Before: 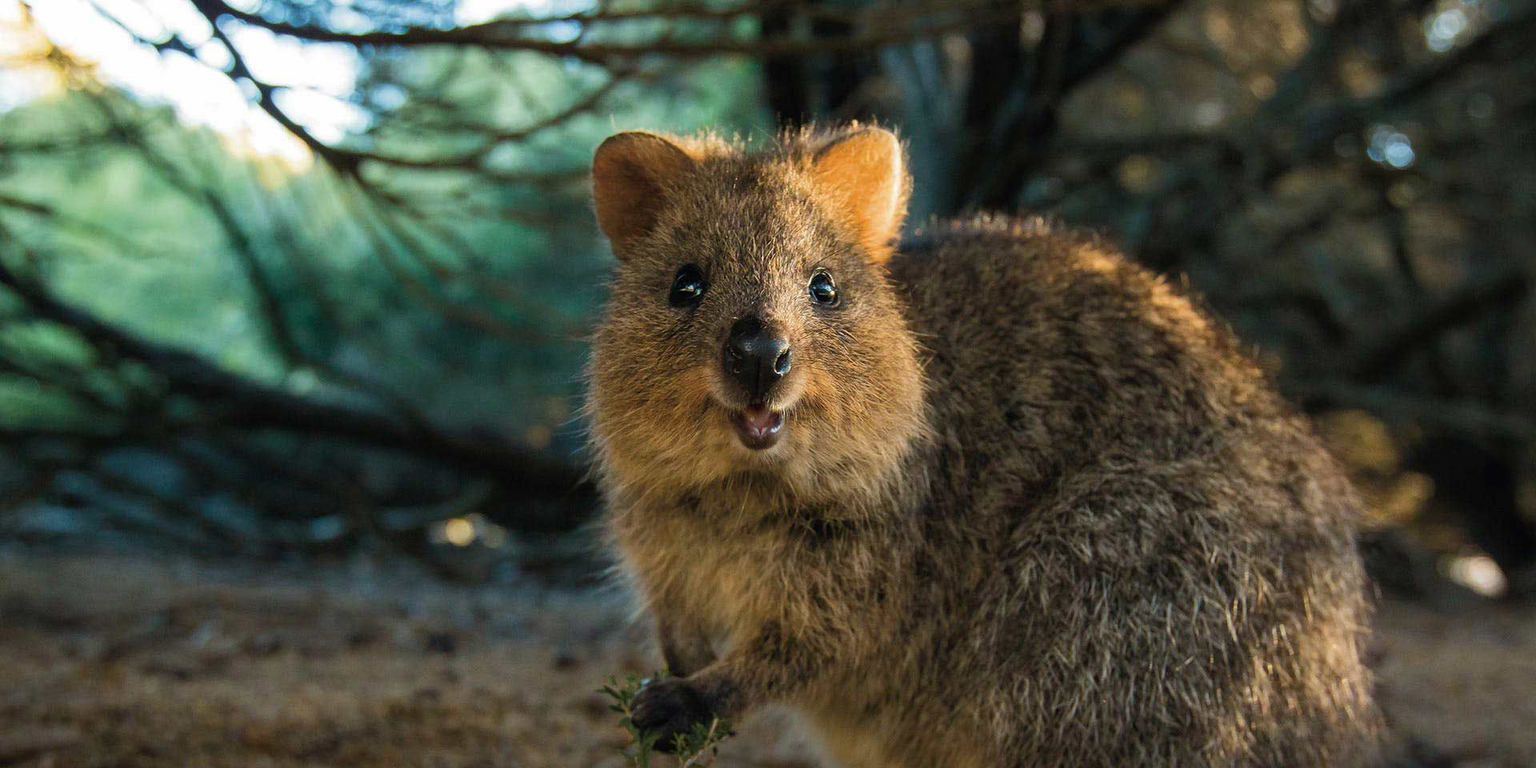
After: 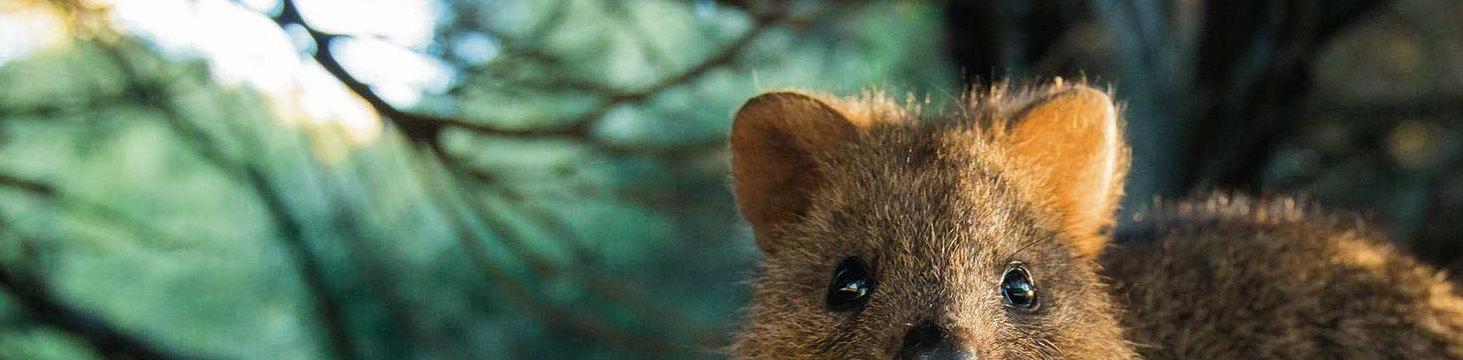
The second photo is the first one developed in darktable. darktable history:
crop: left 0.545%, top 7.63%, right 23.207%, bottom 54.539%
